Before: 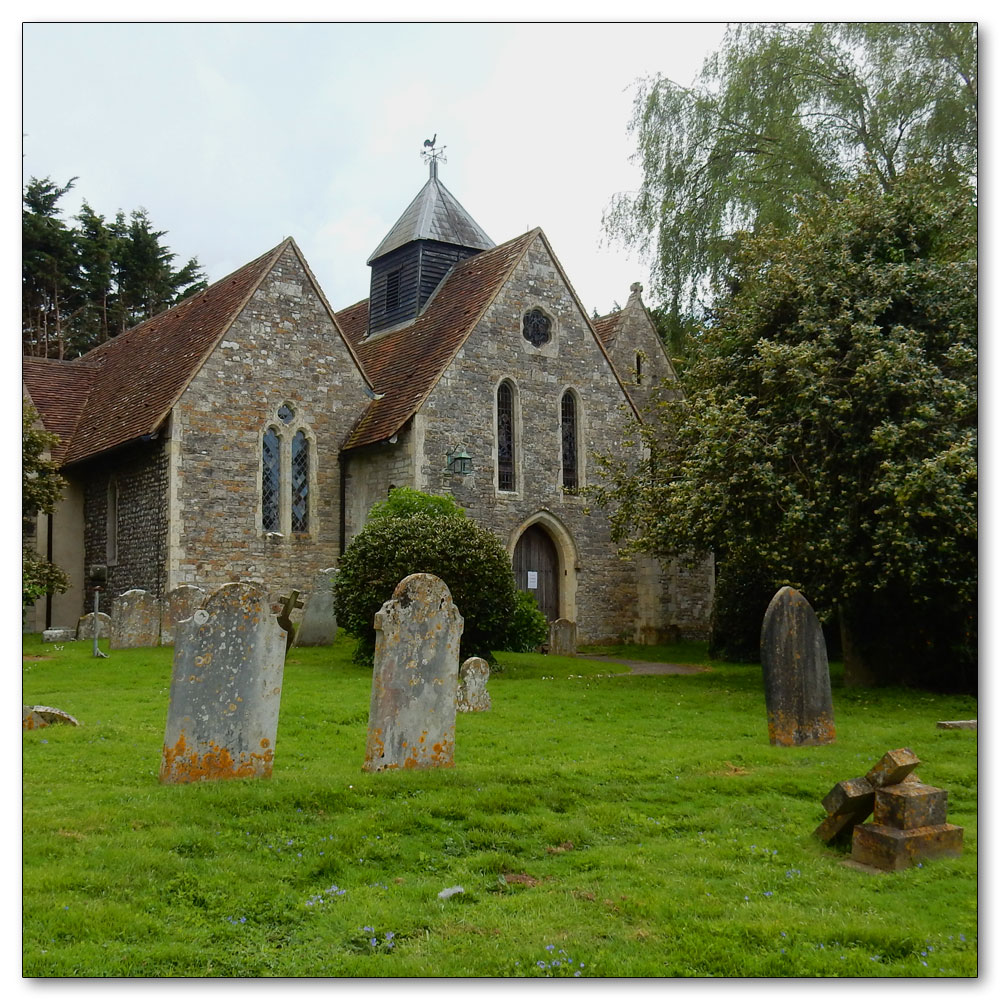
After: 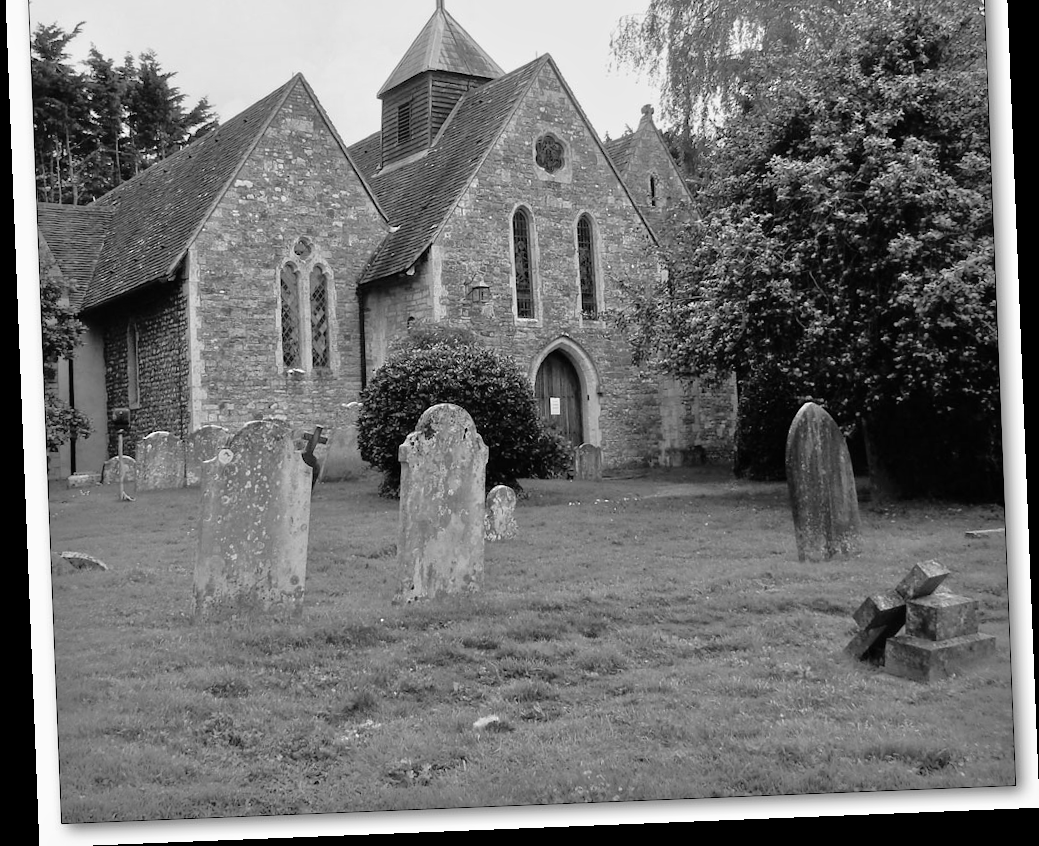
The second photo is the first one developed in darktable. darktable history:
crop and rotate: top 18.507%
tone equalizer: -7 EV 0.15 EV, -6 EV 0.6 EV, -5 EV 1.15 EV, -4 EV 1.33 EV, -3 EV 1.15 EV, -2 EV 0.6 EV, -1 EV 0.15 EV, mask exposure compensation -0.5 EV
rotate and perspective: rotation -2.29°, automatic cropping off
color calibration: output gray [0.31, 0.36, 0.33, 0], gray › normalize channels true, illuminant same as pipeline (D50), adaptation XYZ, x 0.346, y 0.359, gamut compression 0
